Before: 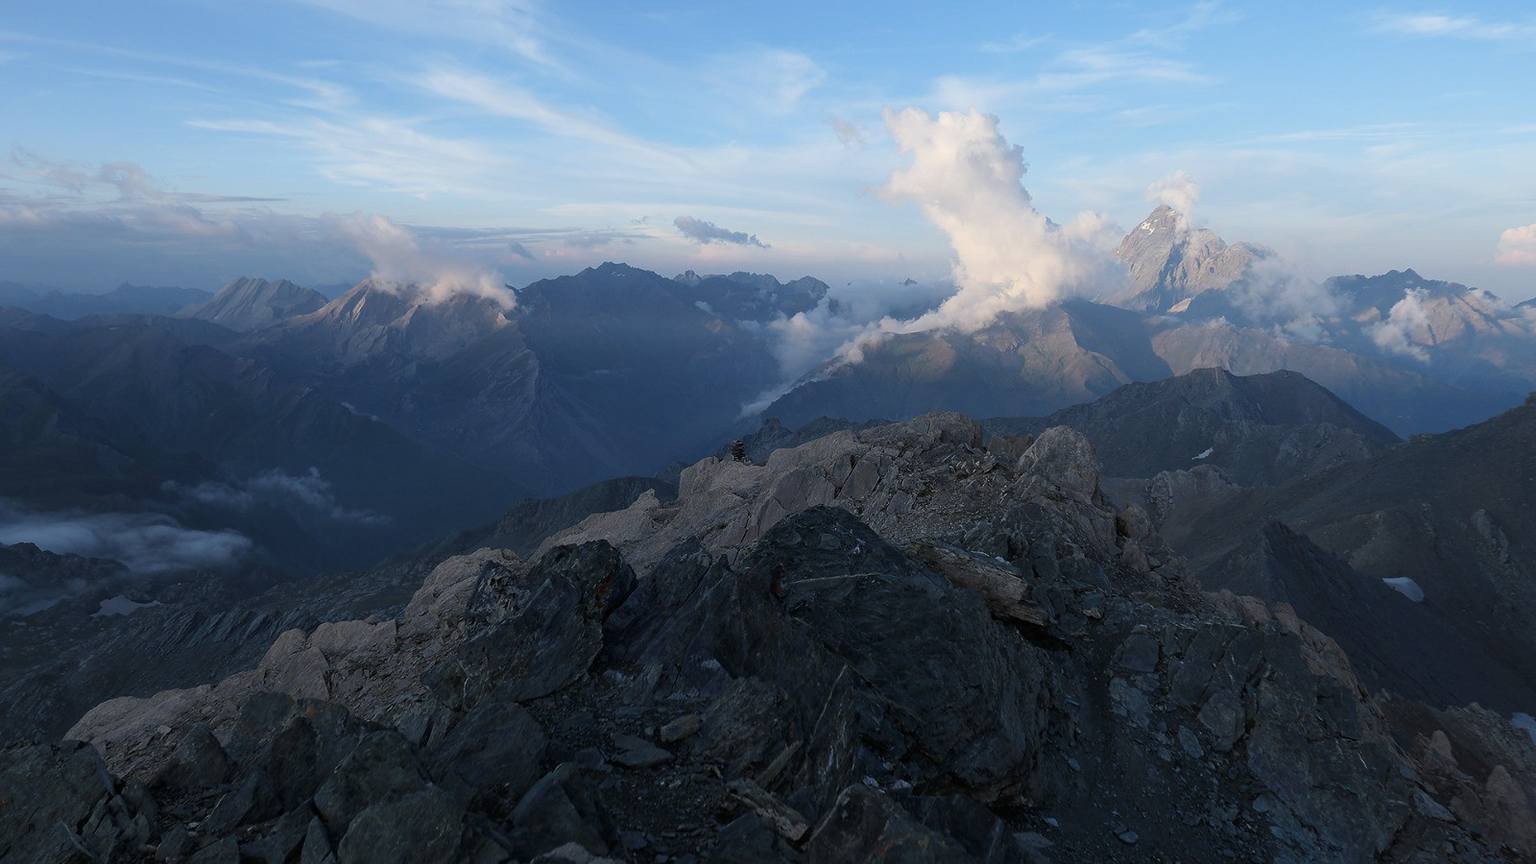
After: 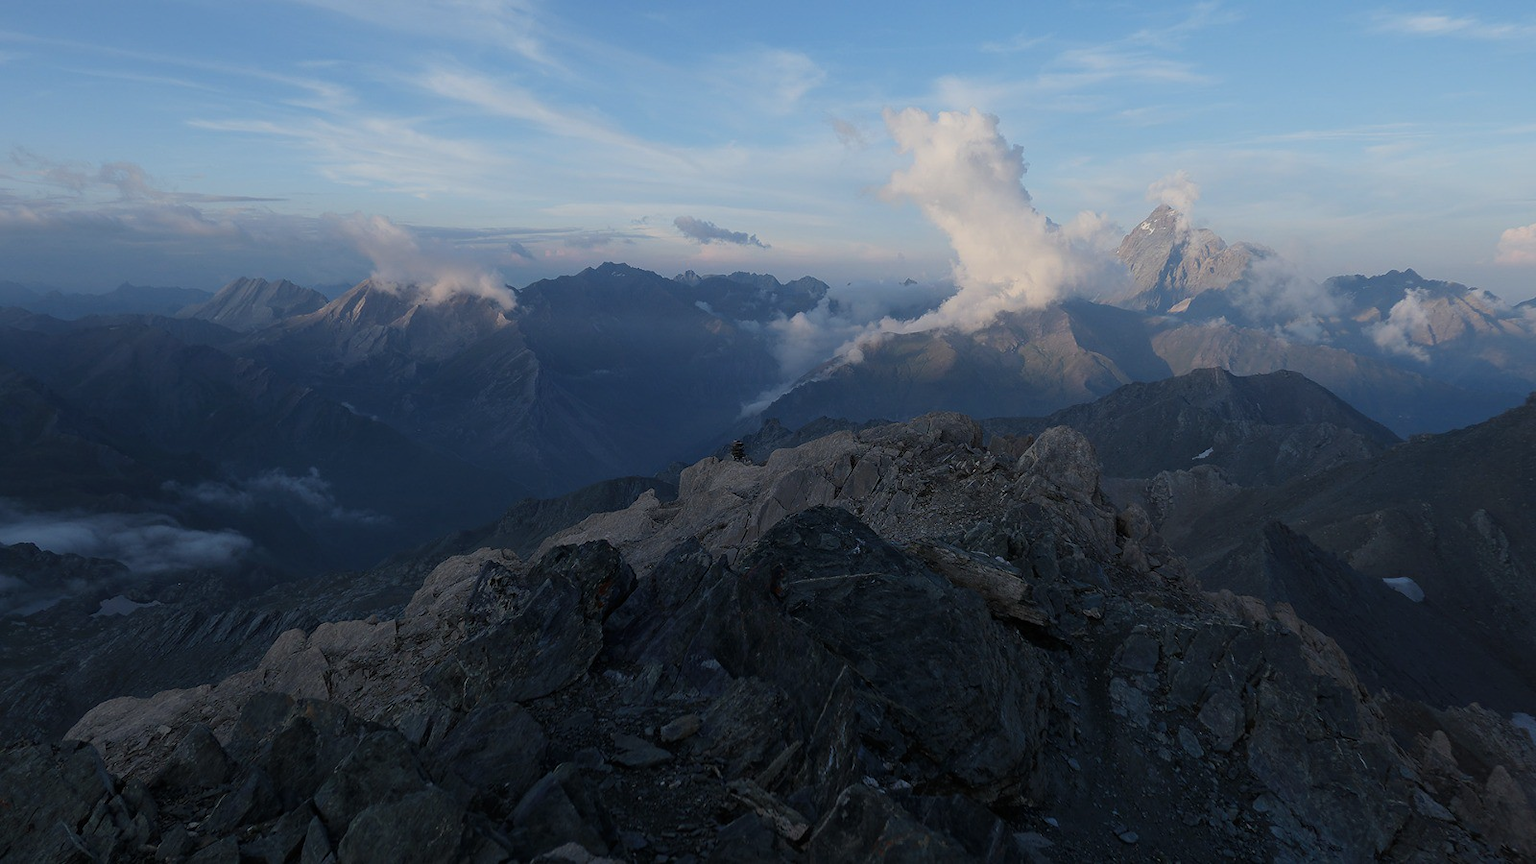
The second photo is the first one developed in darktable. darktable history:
exposure: exposure -0.427 EV, compensate highlight preservation false
